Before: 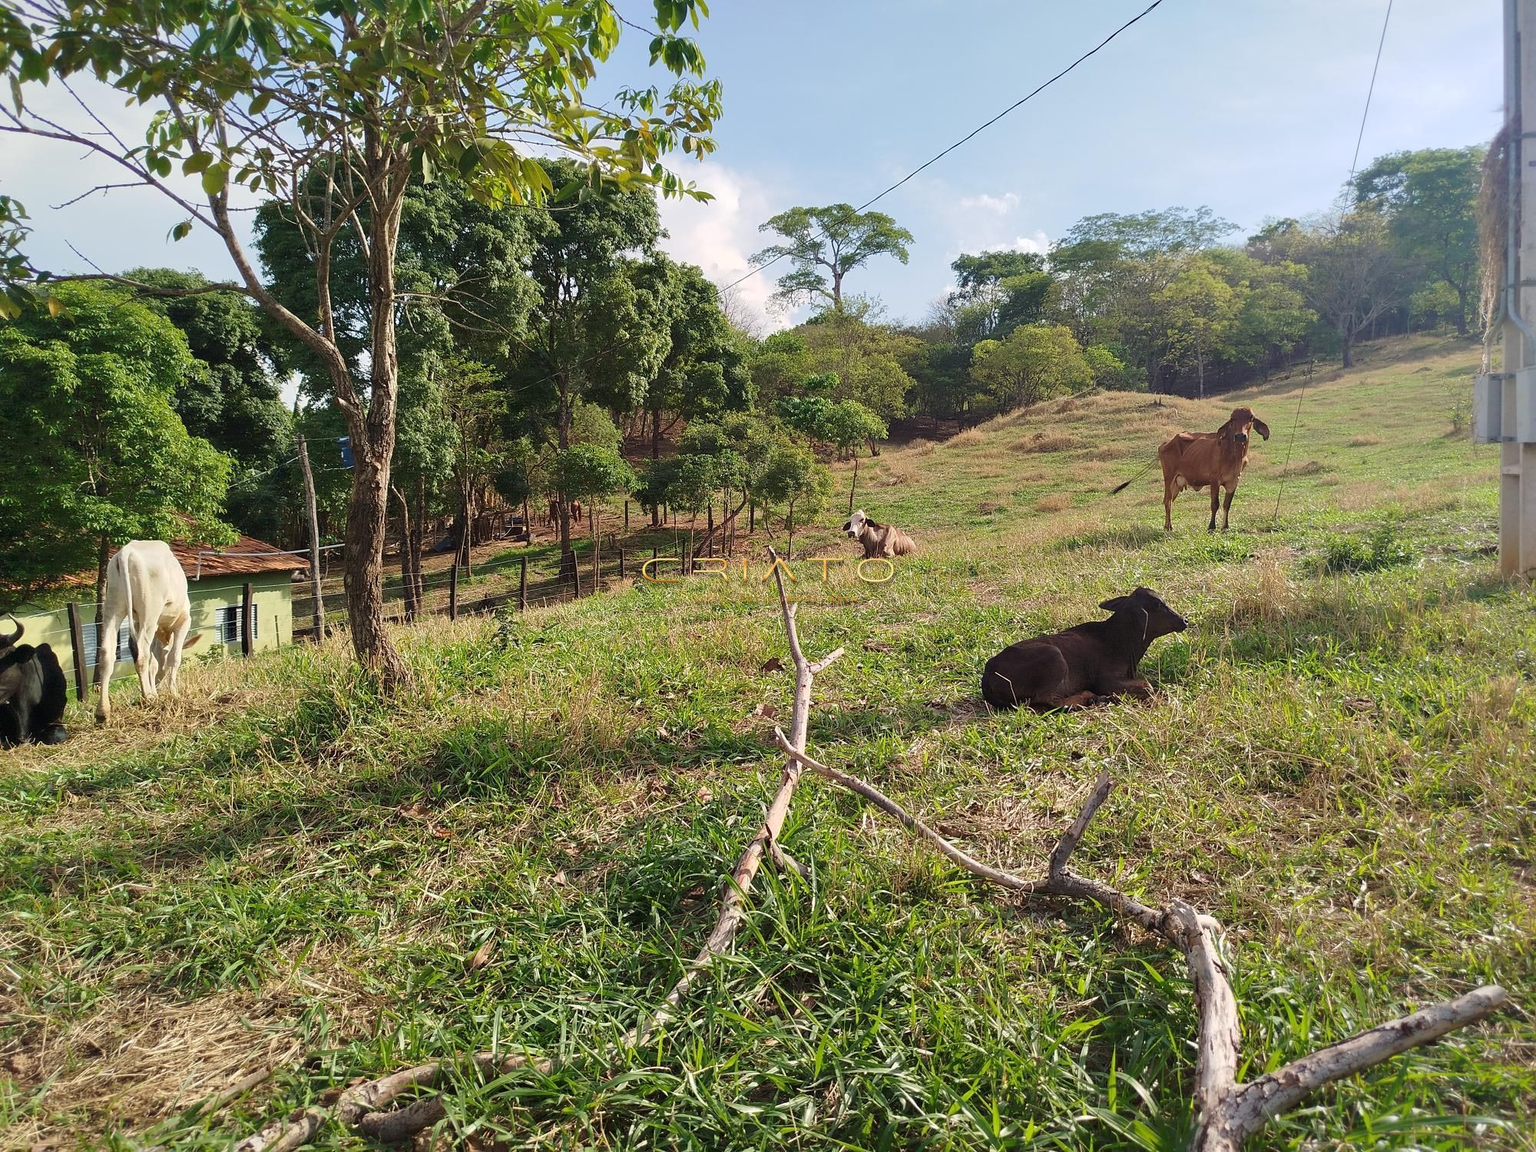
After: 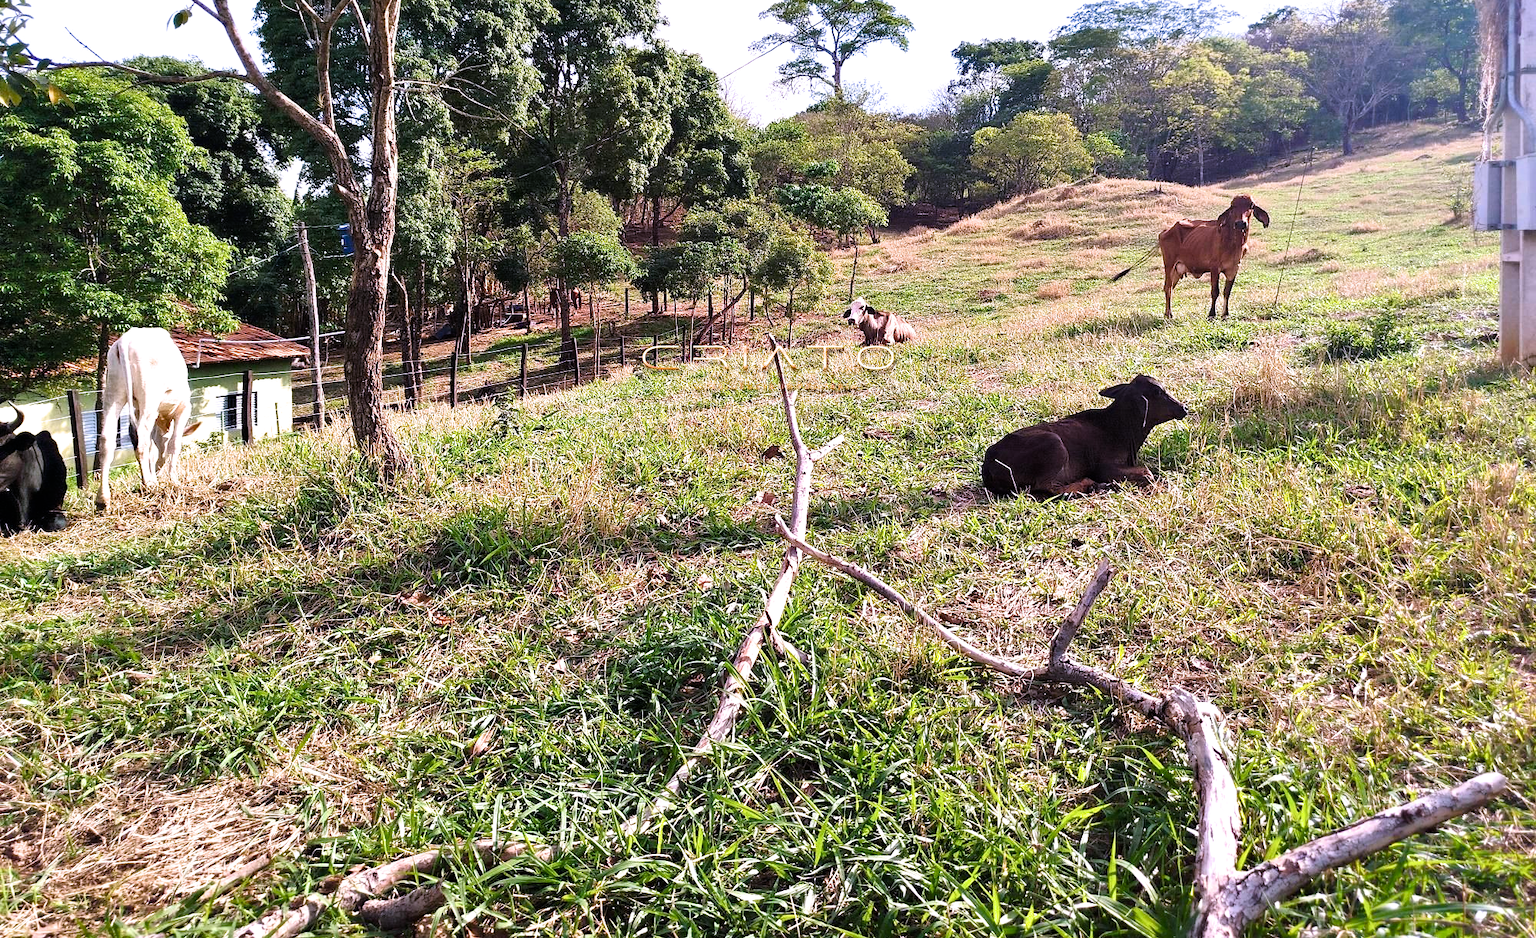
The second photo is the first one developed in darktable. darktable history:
white balance: red 1.066, blue 1.119
crop and rotate: top 18.507%
color calibration: illuminant as shot in camera, x 0.358, y 0.373, temperature 4628.91 K
filmic rgb: white relative exposure 2.2 EV, hardness 6.97
exposure: black level correction 0.001, exposure 0.5 EV, compensate exposure bias true, compensate highlight preservation false
color balance rgb: linear chroma grading › shadows -8%, linear chroma grading › global chroma 10%, perceptual saturation grading › global saturation 2%, perceptual saturation grading › highlights -2%, perceptual saturation grading › mid-tones 4%, perceptual saturation grading › shadows 8%, perceptual brilliance grading › global brilliance 2%, perceptual brilliance grading › highlights -4%, global vibrance 16%, saturation formula JzAzBz (2021)
shadows and highlights: shadows 52.42, soften with gaussian
